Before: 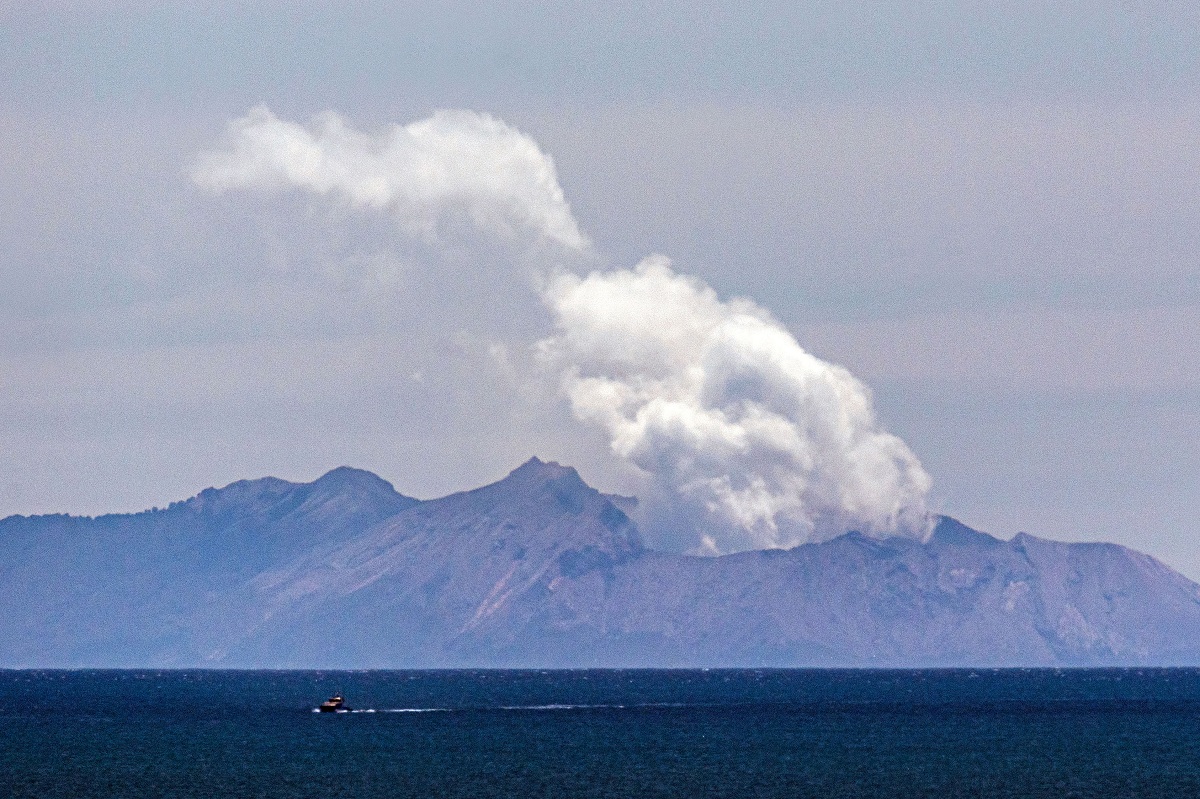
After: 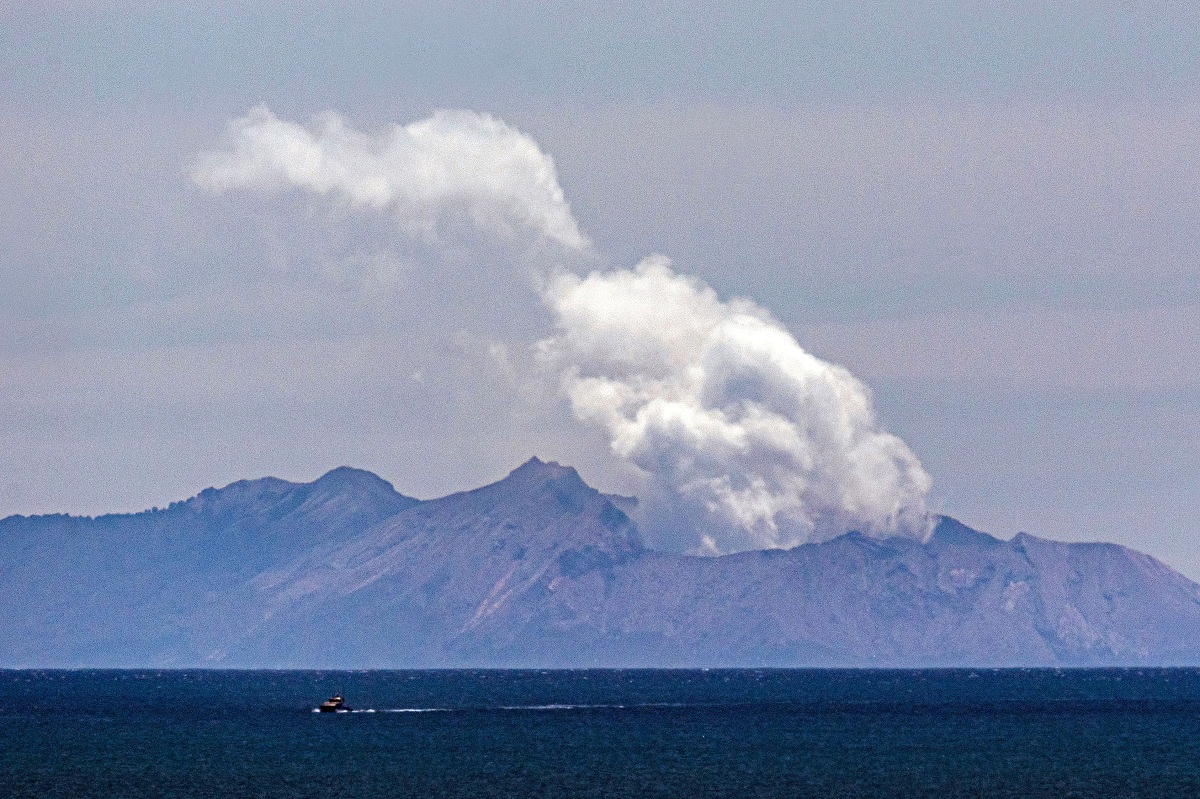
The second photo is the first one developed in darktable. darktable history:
contrast brightness saturation: saturation -0.05
haze removal: compatibility mode true, adaptive false
